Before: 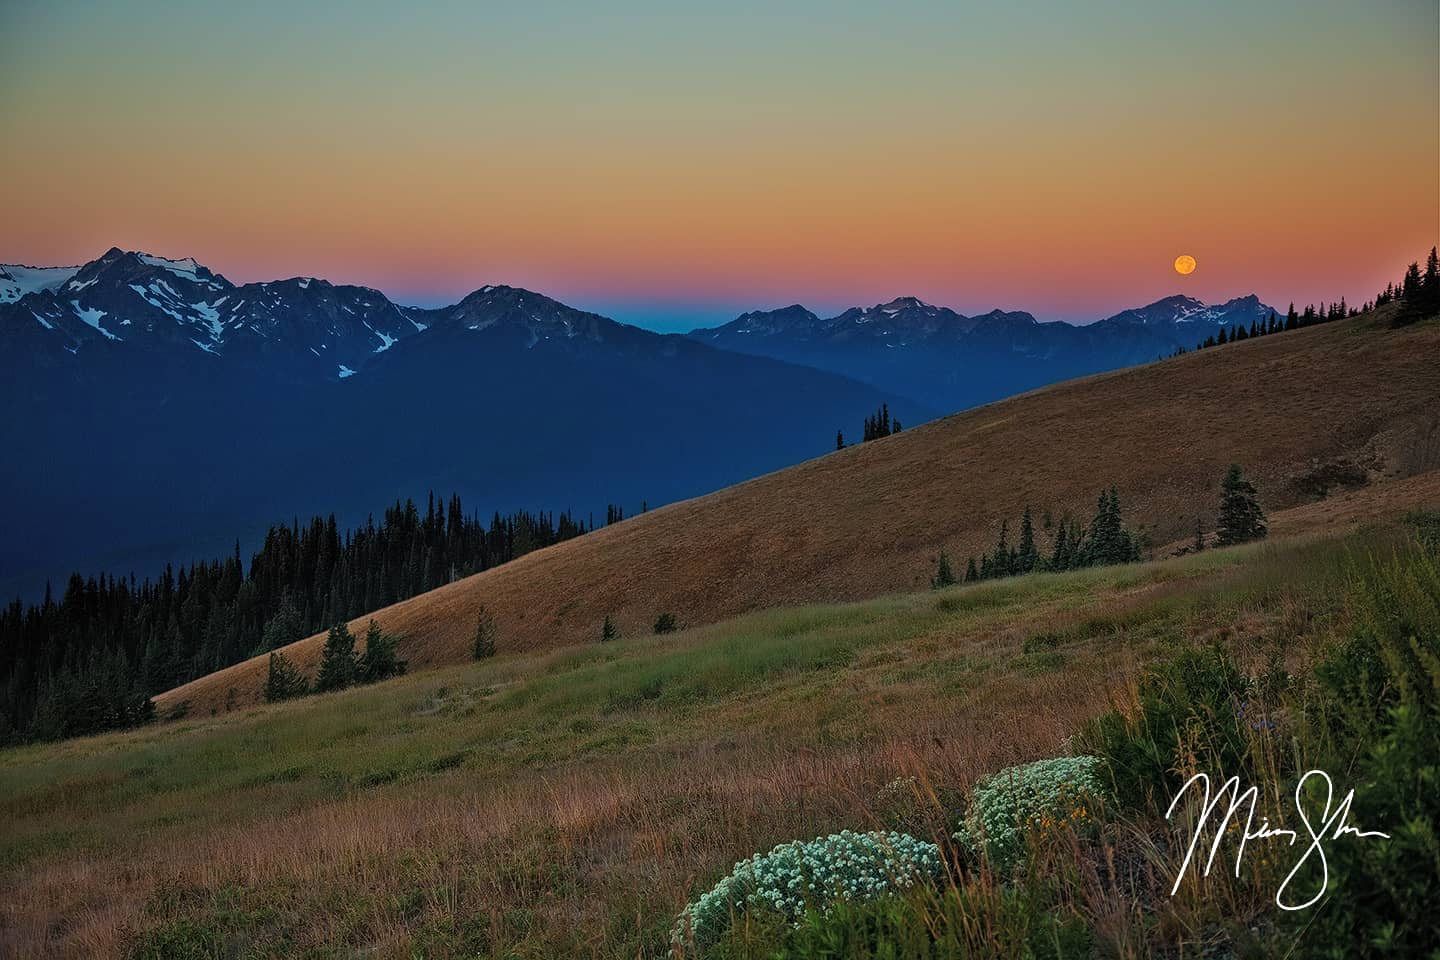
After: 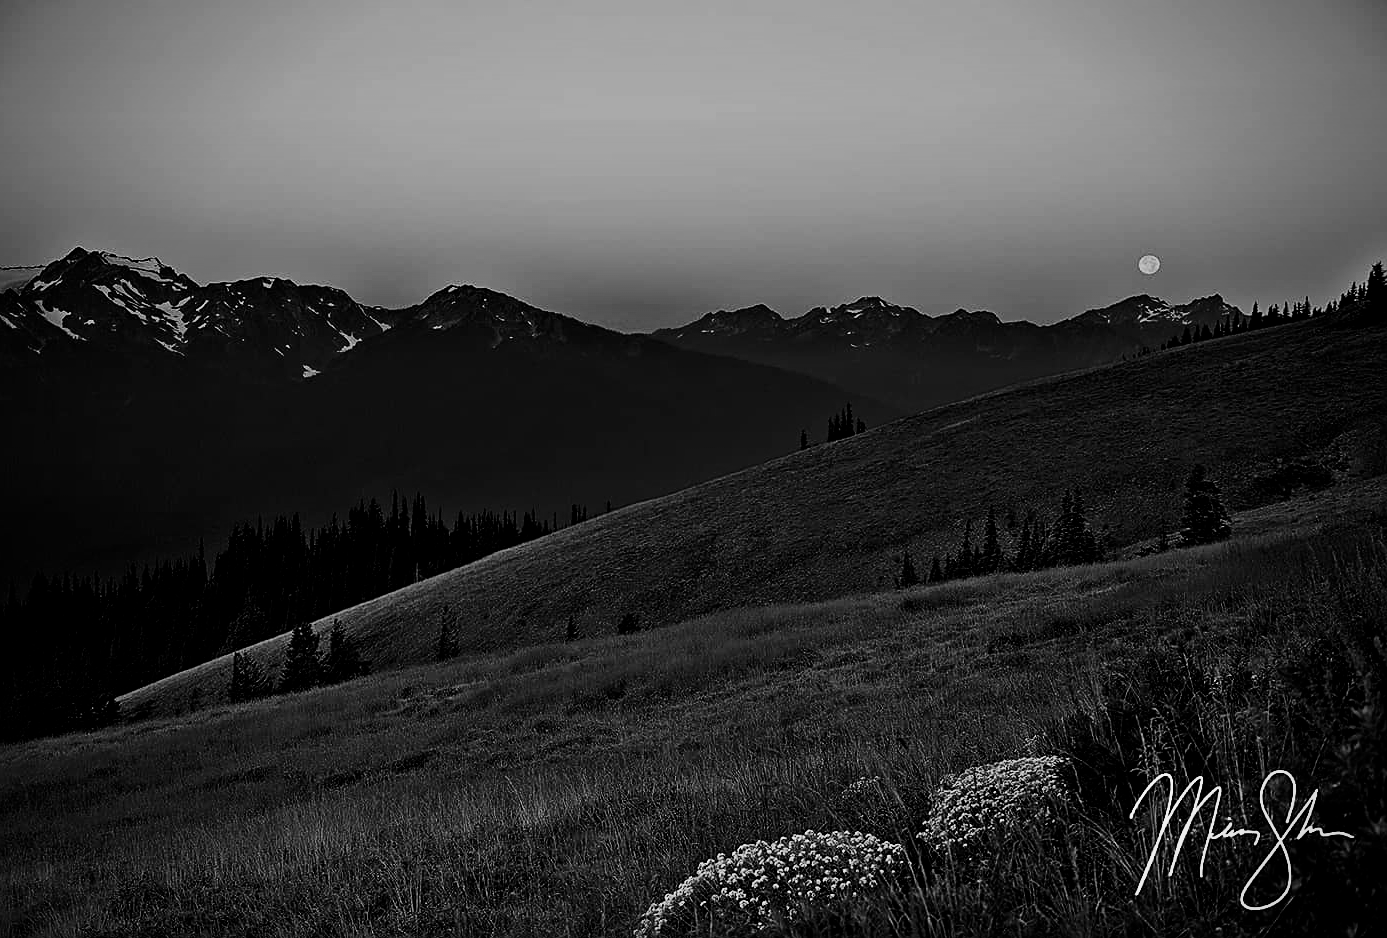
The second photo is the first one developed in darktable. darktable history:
crop and rotate: left 2.536%, right 1.107%, bottom 2.246%
vignetting: on, module defaults
exposure: exposure 1.089 EV, compensate highlight preservation false
sharpen: on, module defaults
filmic rgb: black relative exposure -5 EV, hardness 2.88, contrast 1.3, highlights saturation mix -30%
contrast brightness saturation: contrast -0.03, brightness -0.59, saturation -1
